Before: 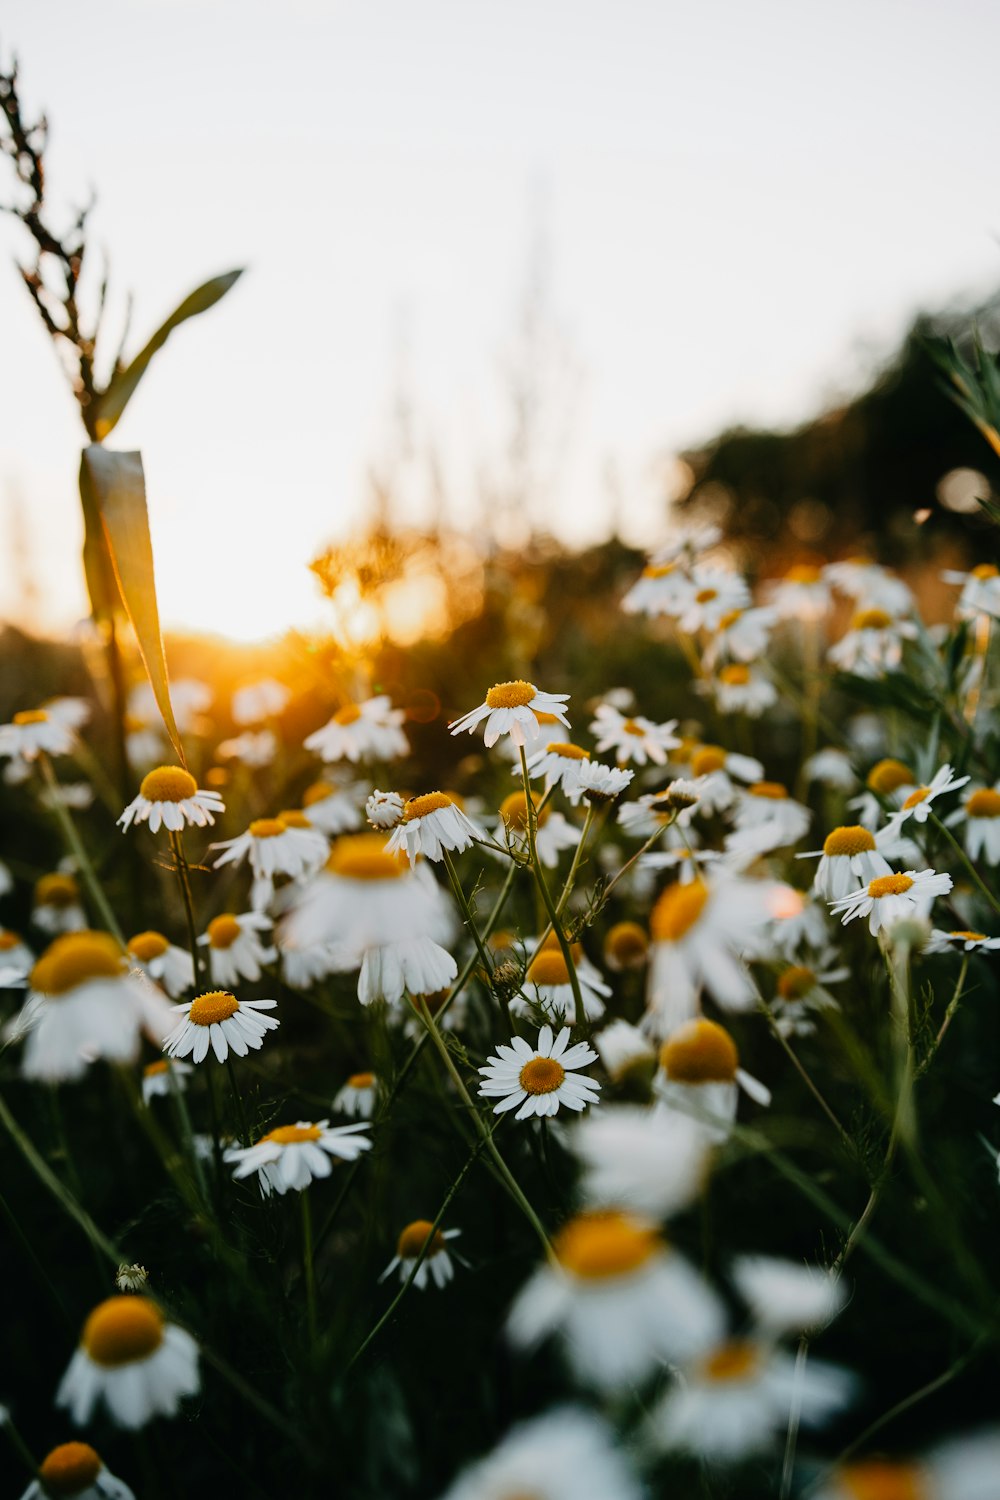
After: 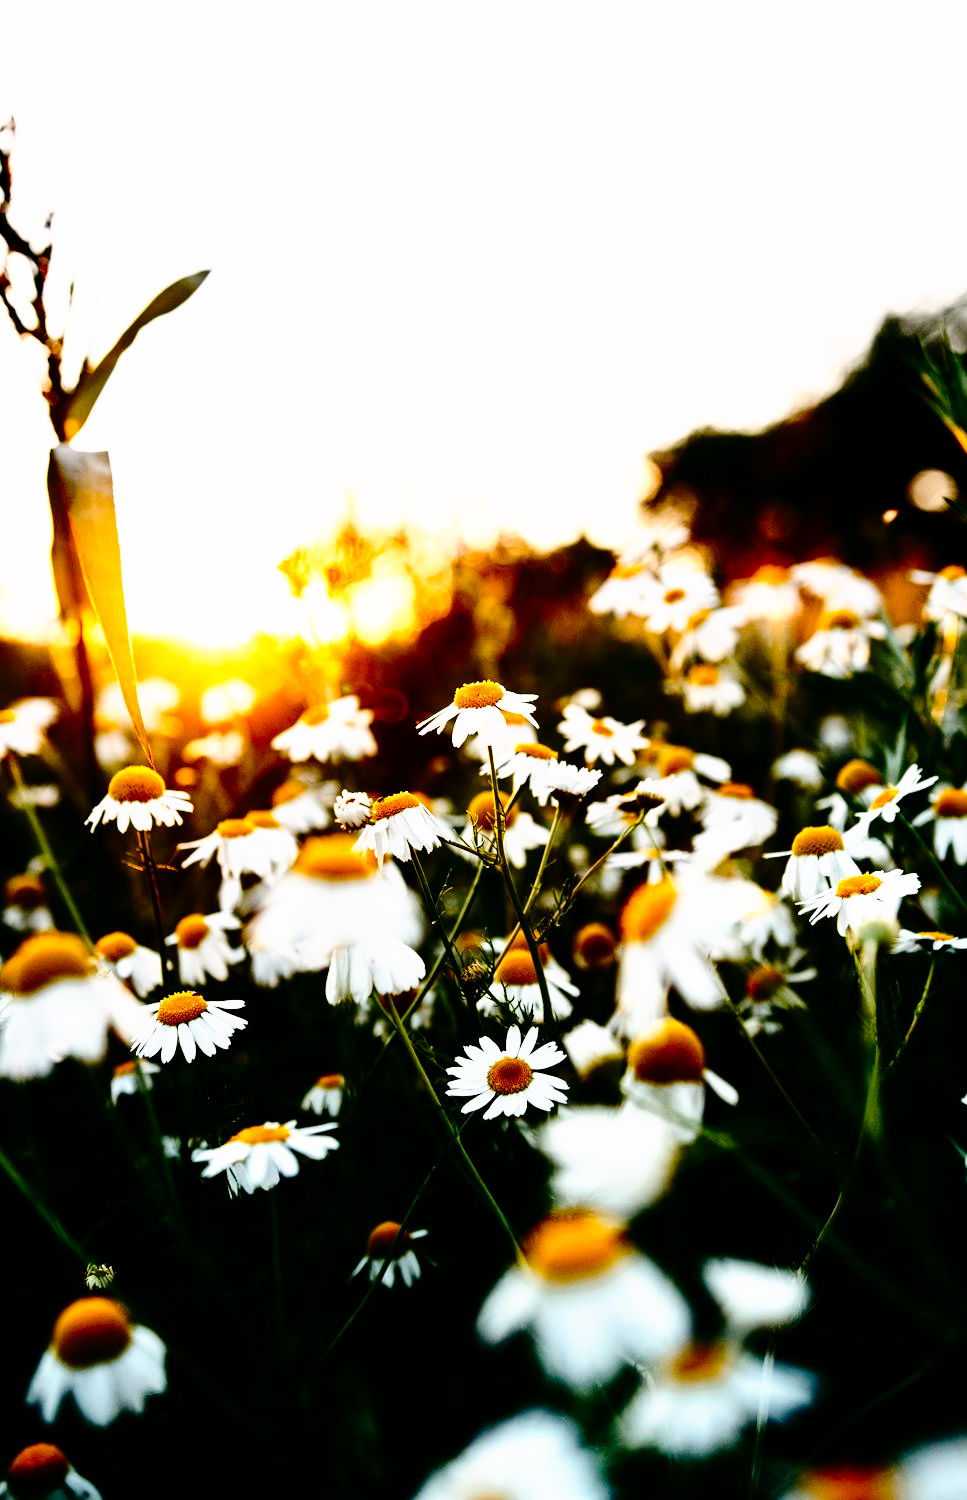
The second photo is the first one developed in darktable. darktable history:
graduated density: density 0.38 EV, hardness 21%, rotation -6.11°, saturation 32%
tone curve: curves: ch0 [(0, 0) (0.003, 0.002) (0.011, 0.006) (0.025, 0.014) (0.044, 0.025) (0.069, 0.039) (0.1, 0.056) (0.136, 0.086) (0.177, 0.129) (0.224, 0.183) (0.277, 0.247) (0.335, 0.318) (0.399, 0.395) (0.468, 0.48) (0.543, 0.571) (0.623, 0.668) (0.709, 0.773) (0.801, 0.873) (0.898, 0.978) (1, 1)], preserve colors none
base curve: curves: ch0 [(0, 0) (0.028, 0.03) (0.121, 0.232) (0.46, 0.748) (0.859, 0.968) (1, 1)], preserve colors none
crop and rotate: left 3.238%
contrast brightness saturation: contrast 0.22, brightness -0.19, saturation 0.24
